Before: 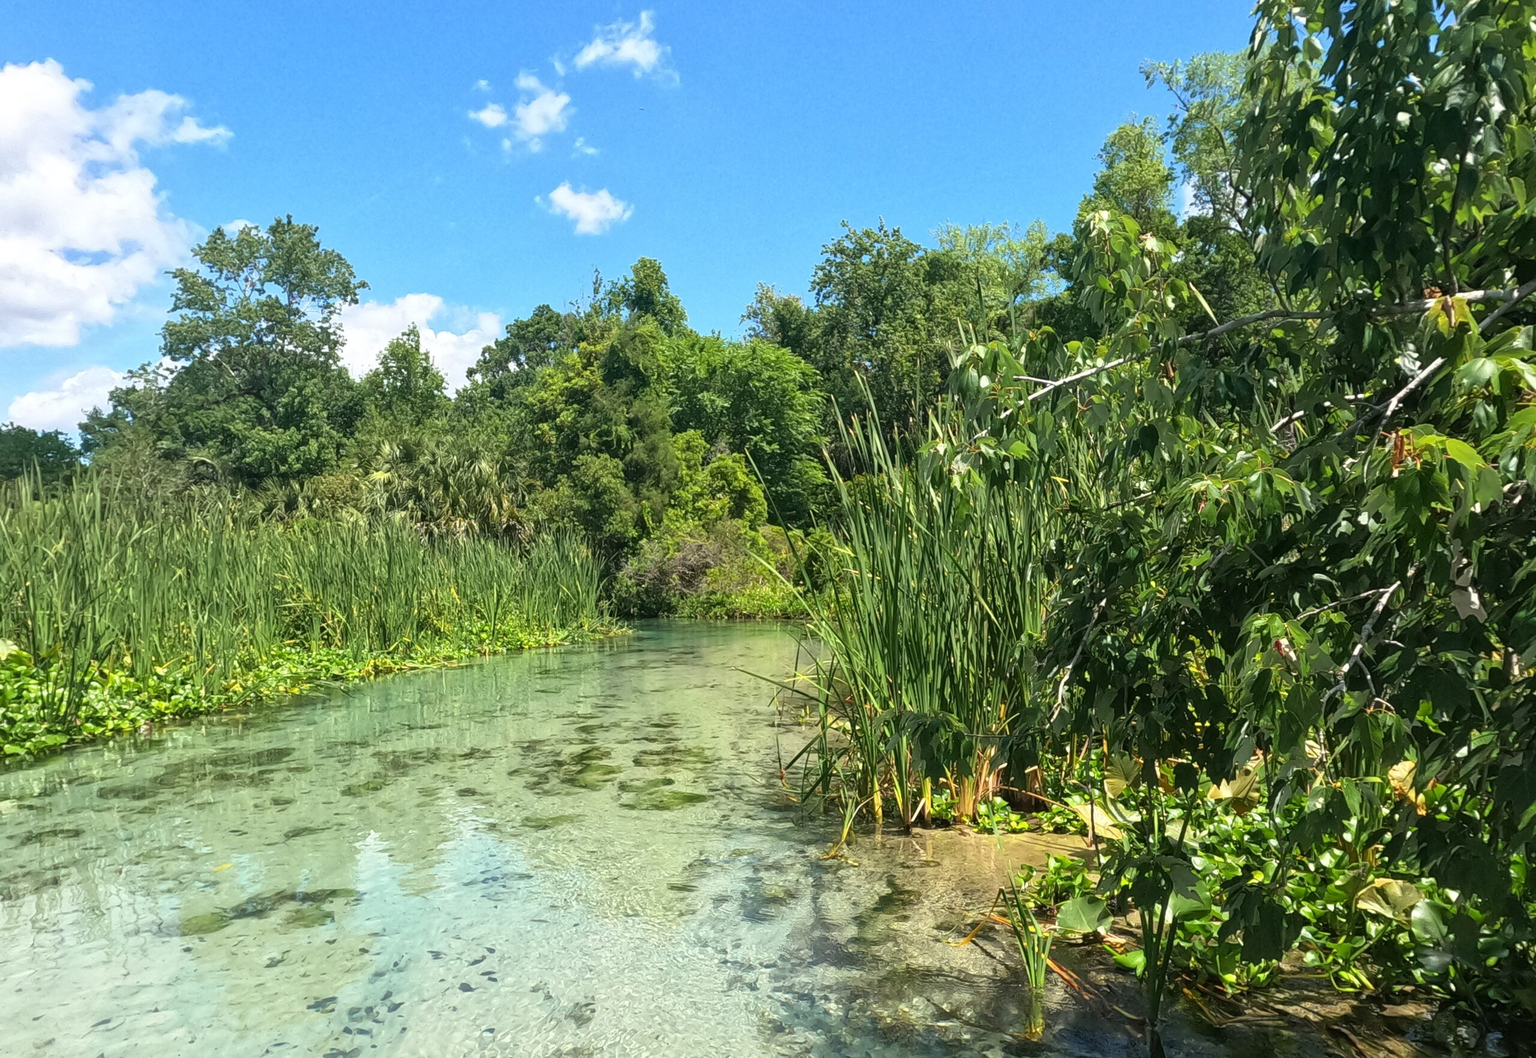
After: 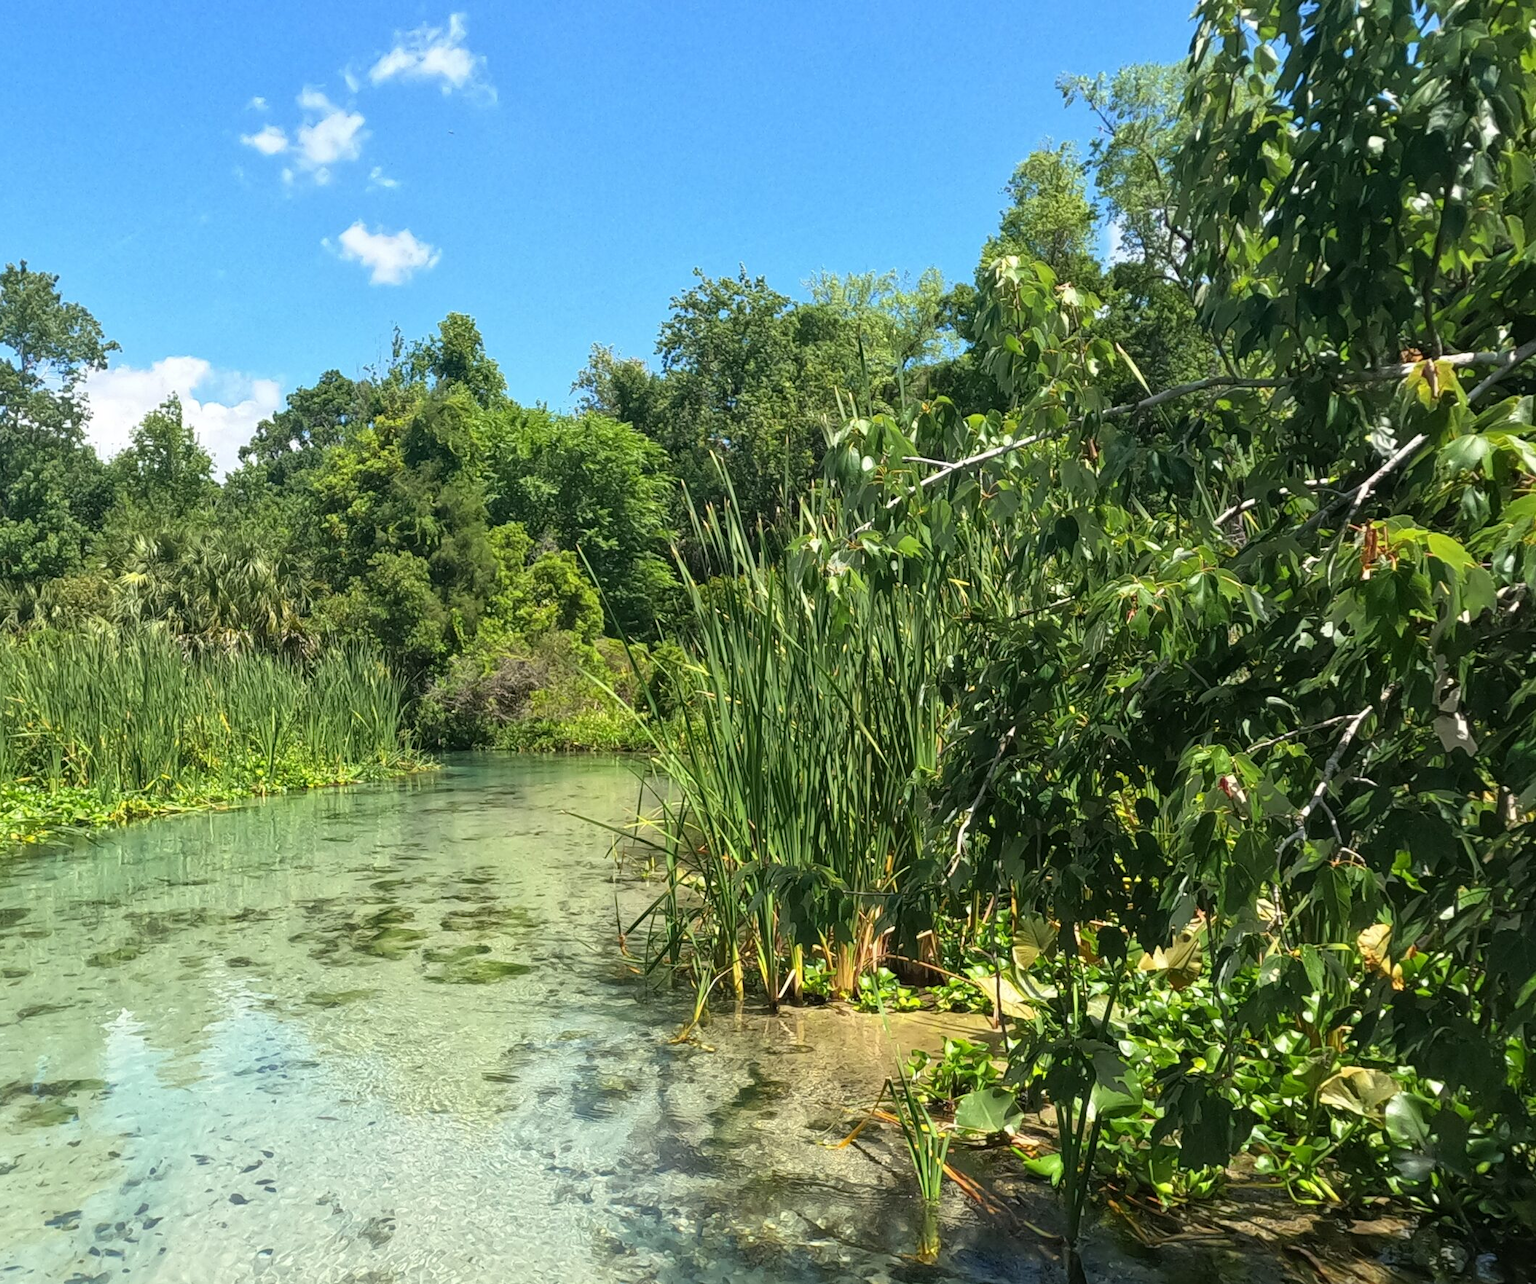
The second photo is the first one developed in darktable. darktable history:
crop: left 17.582%, bottom 0.031%
